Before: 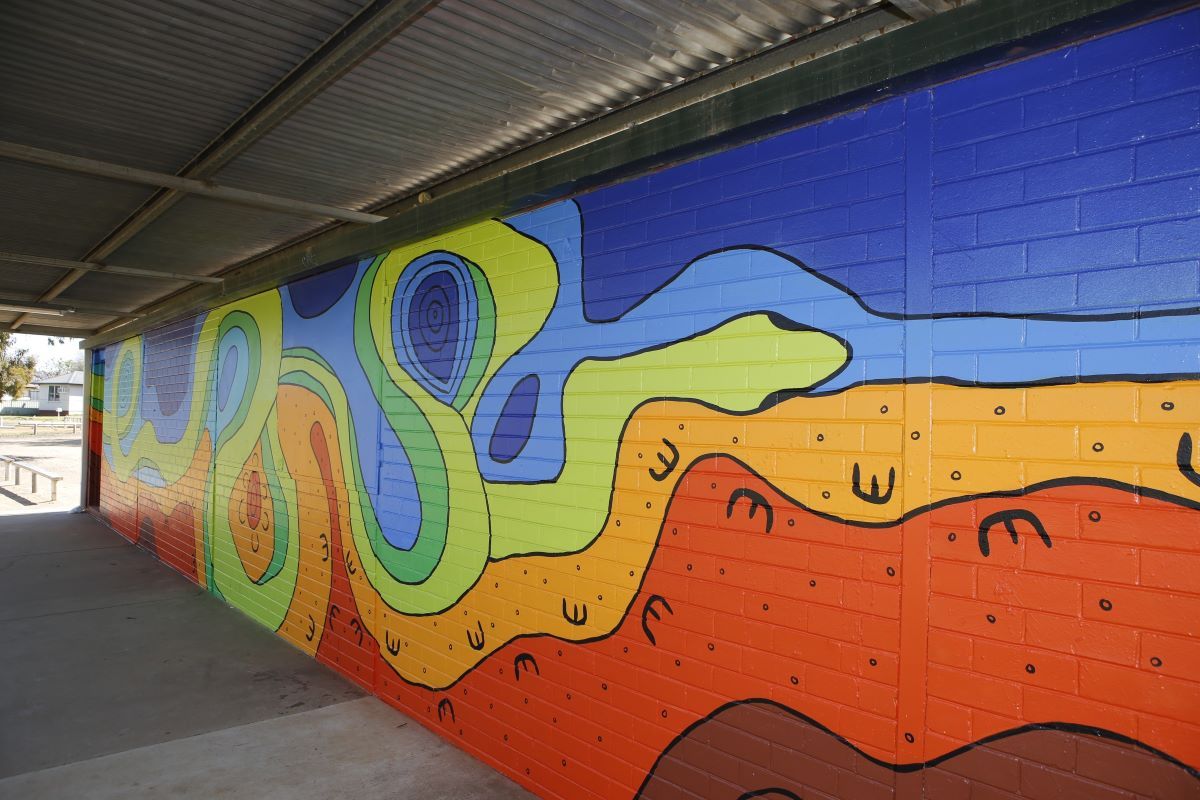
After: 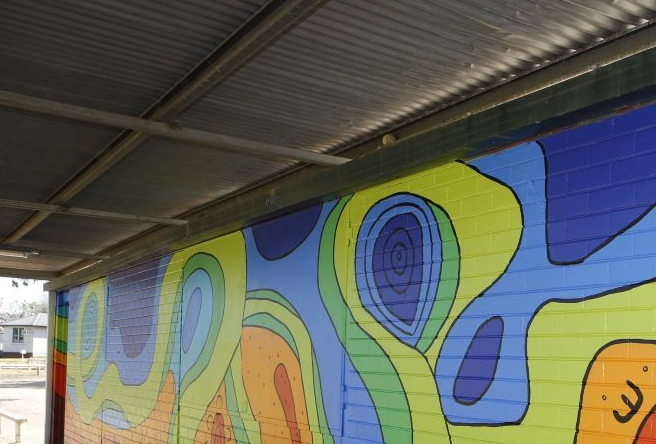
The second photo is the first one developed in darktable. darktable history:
crop and rotate: left 3.042%, top 7.467%, right 42.214%, bottom 36.985%
